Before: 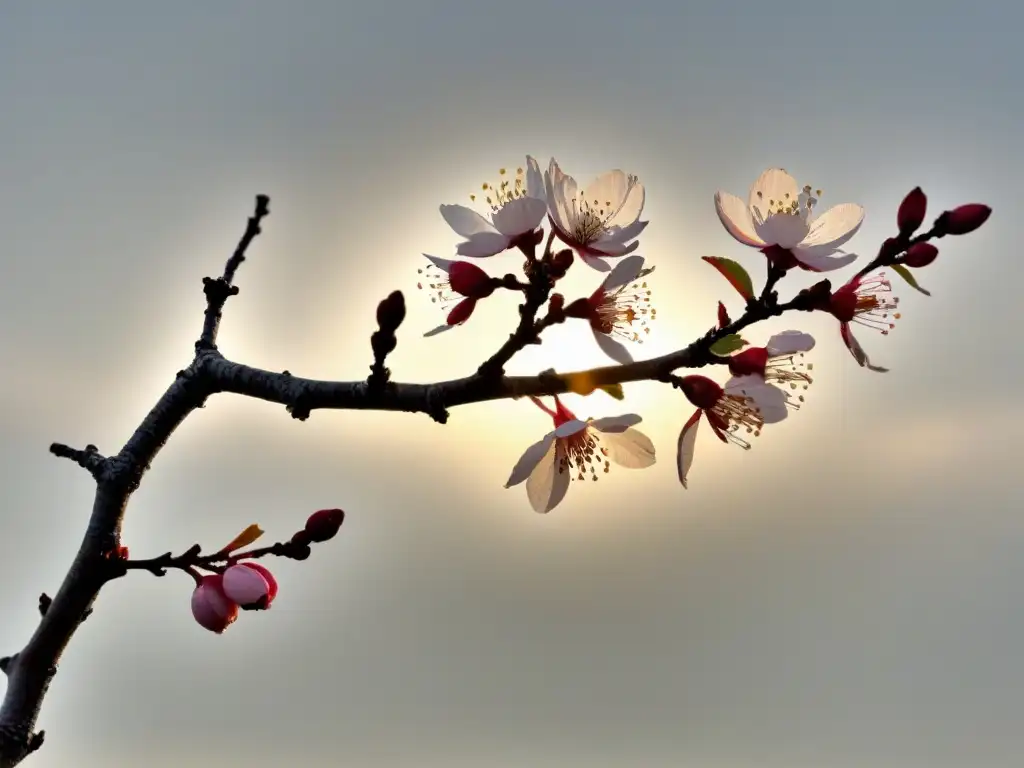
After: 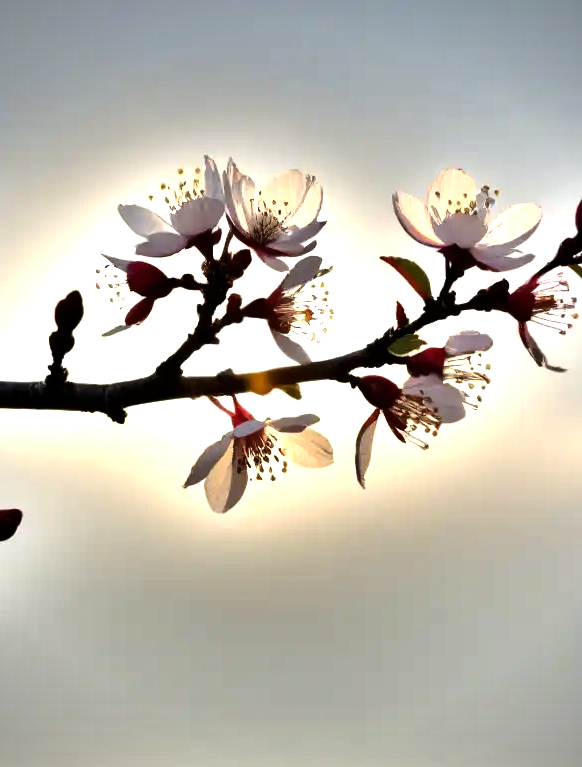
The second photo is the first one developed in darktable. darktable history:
tone equalizer: -8 EV -1.09 EV, -7 EV -1.02 EV, -6 EV -0.858 EV, -5 EV -0.538 EV, -3 EV 0.578 EV, -2 EV 0.857 EV, -1 EV 0.996 EV, +0 EV 1.07 EV, edges refinement/feathering 500, mask exposure compensation -1.57 EV, preserve details no
crop: left 31.522%, top 0.01%, right 11.638%
vignetting: fall-off start 91.69%, brightness -0.579, saturation -0.25
